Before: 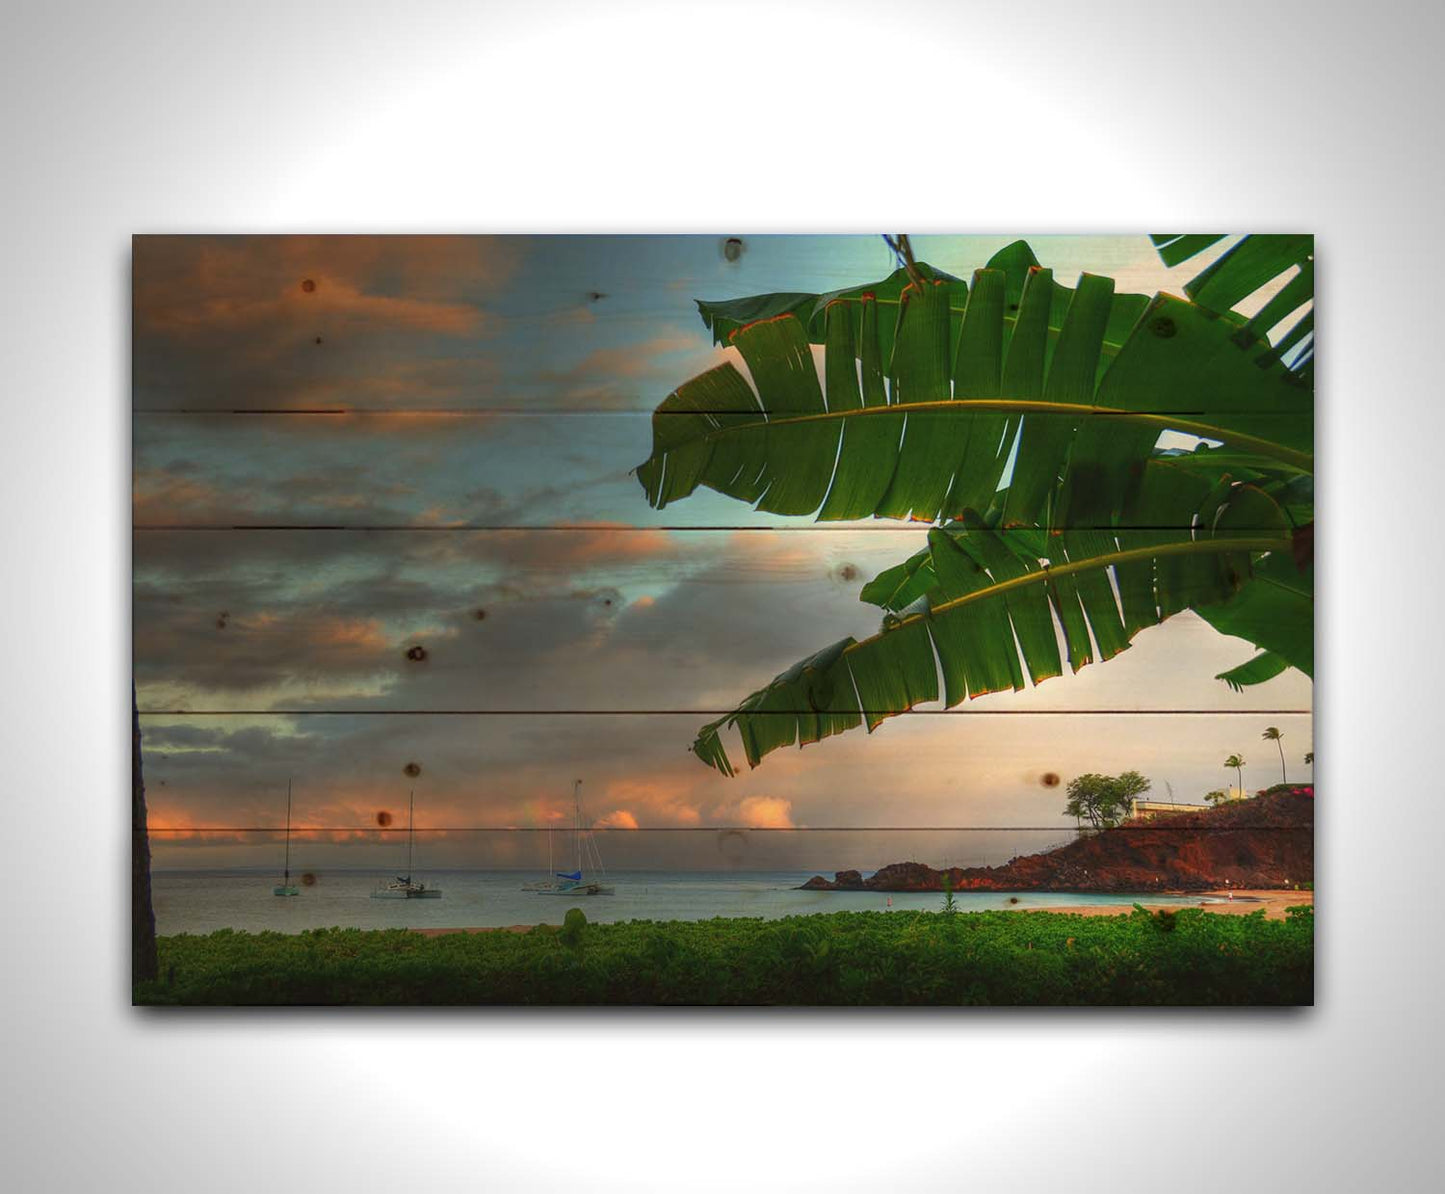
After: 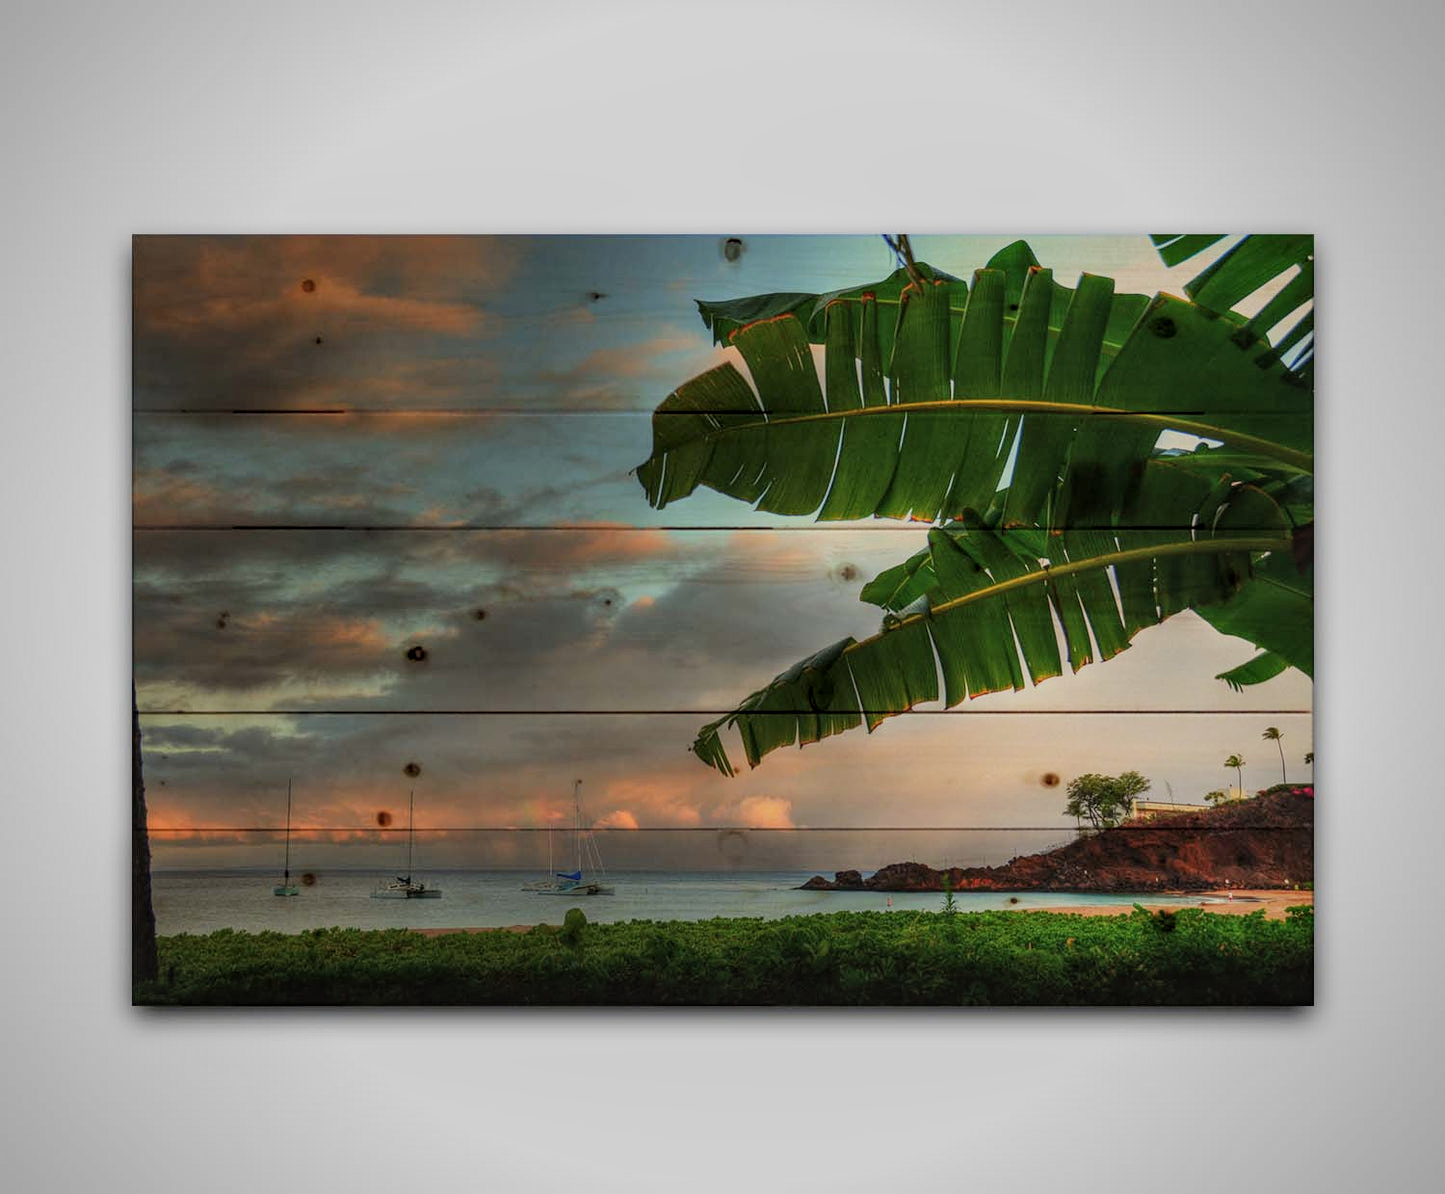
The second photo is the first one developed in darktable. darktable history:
exposure: compensate highlight preservation false
filmic rgb: black relative exposure -7.65 EV, white relative exposure 4.56 EV, hardness 3.61
local contrast: on, module defaults
